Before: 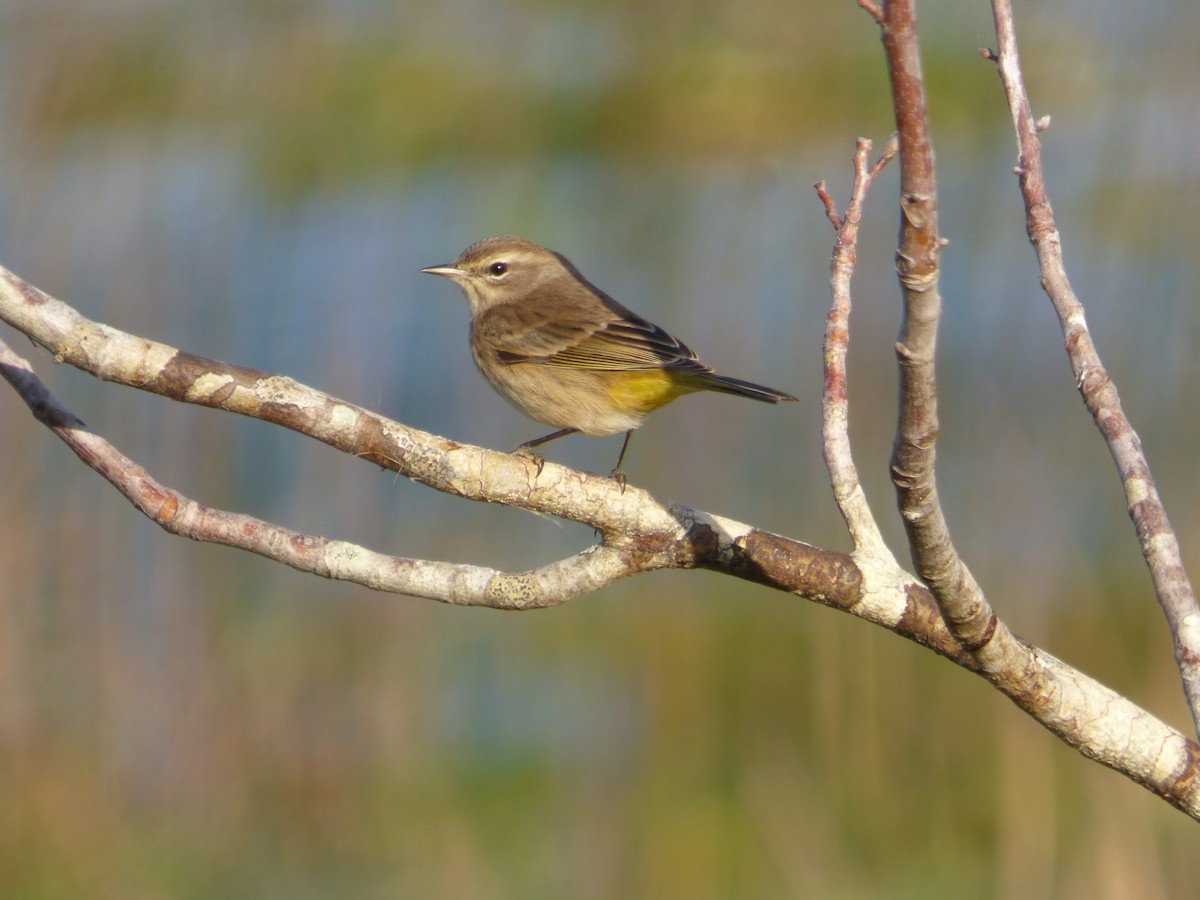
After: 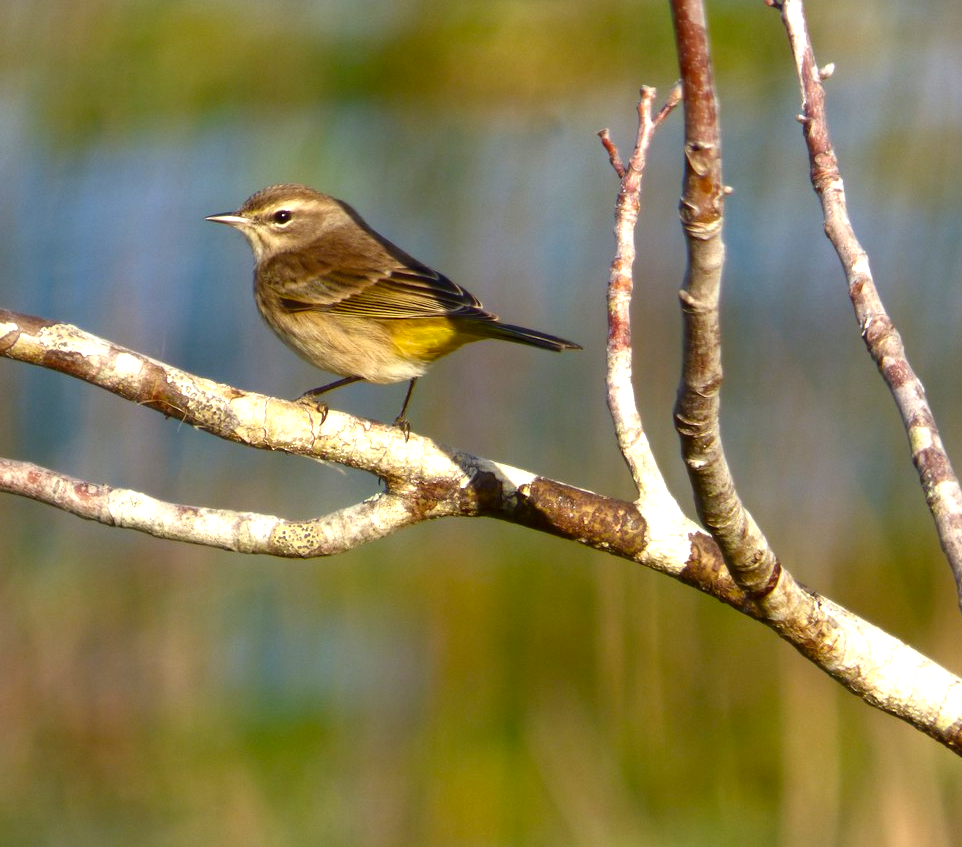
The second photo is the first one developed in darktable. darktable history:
exposure: black level correction 0, exposure 0.679 EV, compensate highlight preservation false
contrast brightness saturation: contrast 0.1, brightness -0.268, saturation 0.146
crop and rotate: left 18.009%, top 5.835%, right 1.784%
color balance rgb: perceptual saturation grading › global saturation 0.829%, perceptual saturation grading › mid-tones 11.319%, global vibrance 11.065%
